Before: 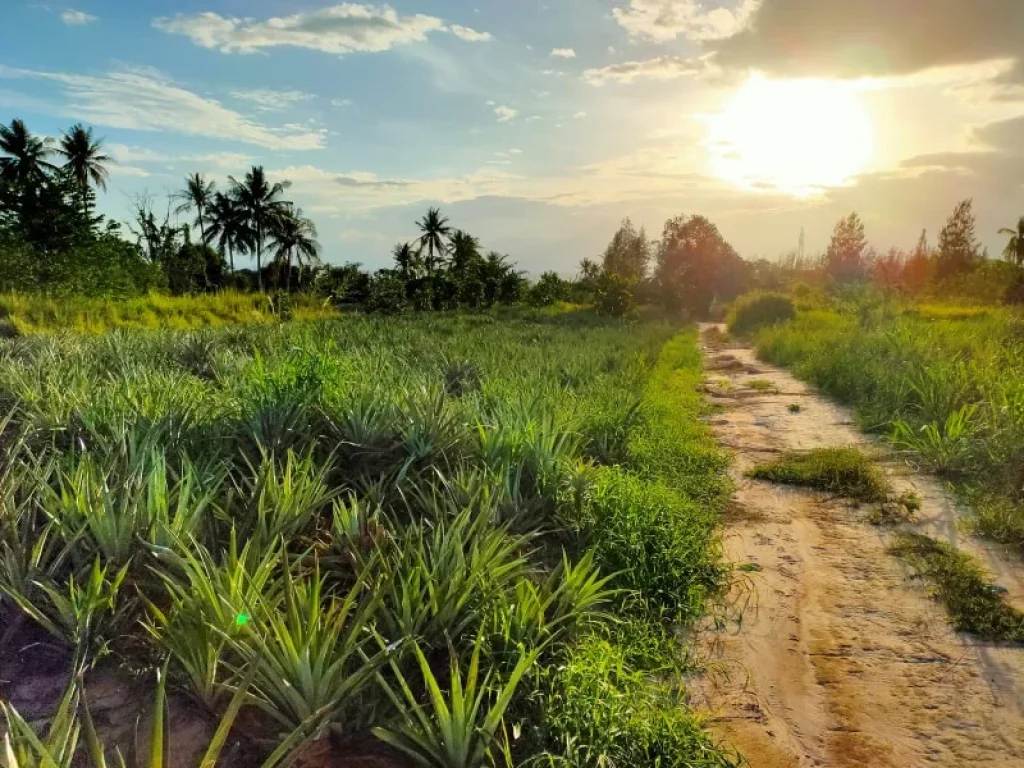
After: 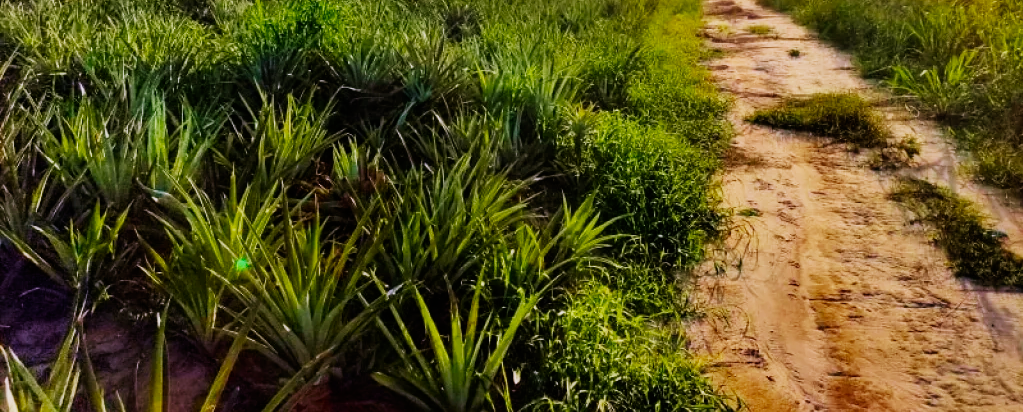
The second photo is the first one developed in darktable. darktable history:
crop and rotate: top 46.237%
sigmoid: contrast 1.8, skew -0.2, preserve hue 0%, red attenuation 0.1, red rotation 0.035, green attenuation 0.1, green rotation -0.017, blue attenuation 0.15, blue rotation -0.052, base primaries Rec2020
velvia: on, module defaults
white balance: red 1.066, blue 1.119
shadows and highlights: shadows -40.15, highlights 62.88, soften with gaussian
